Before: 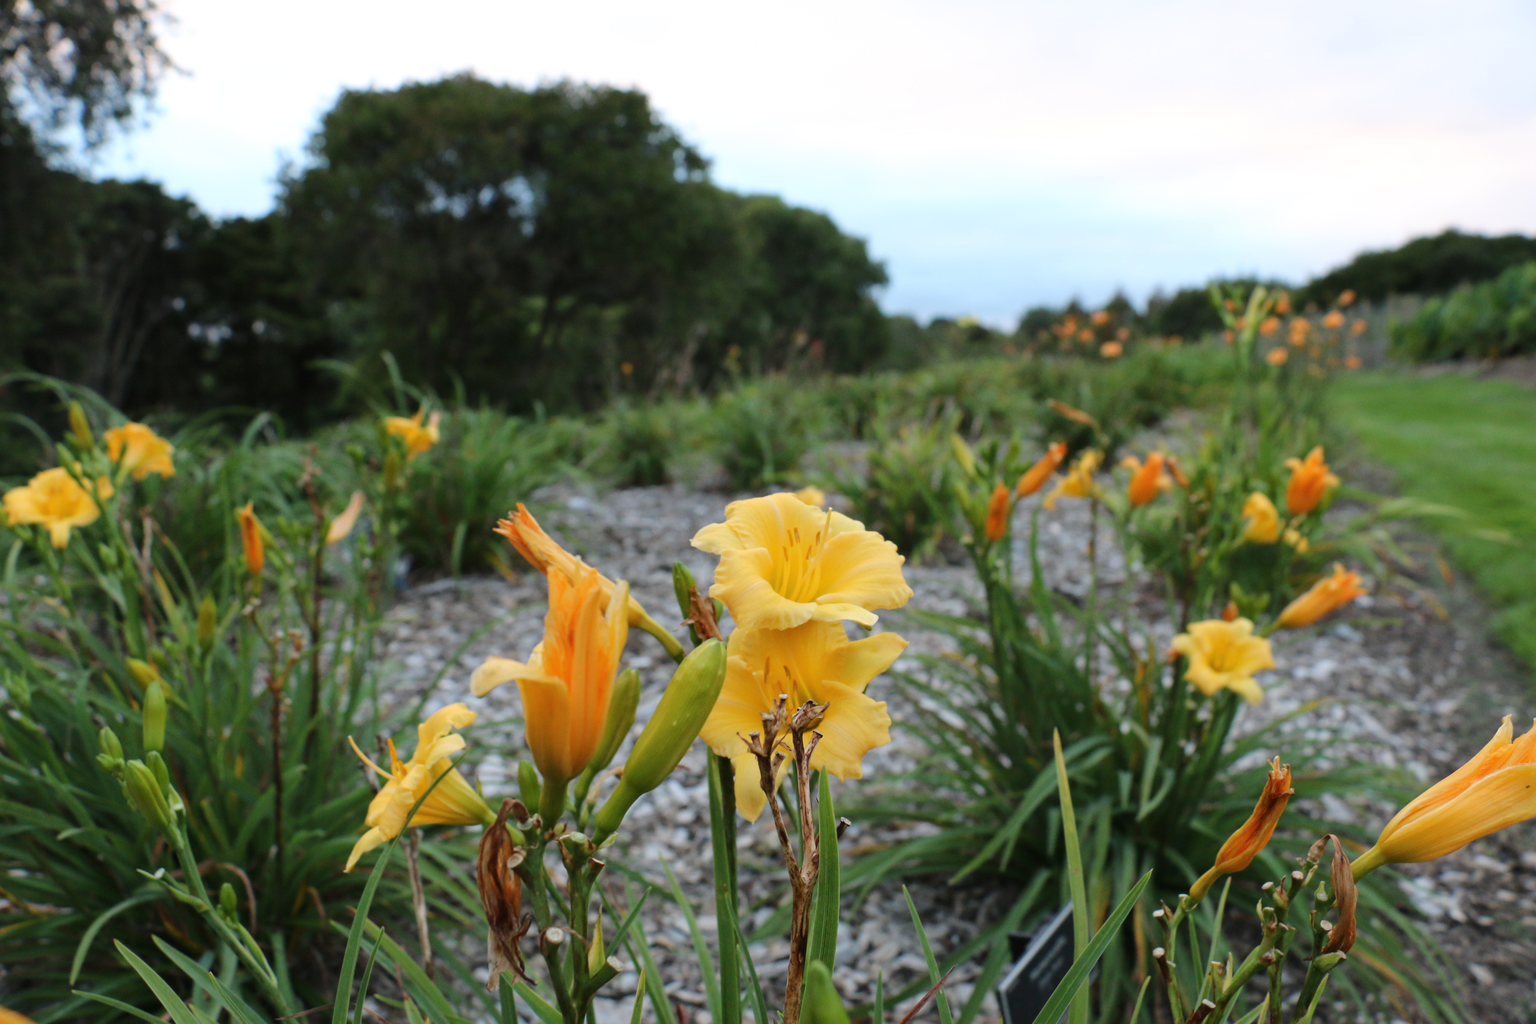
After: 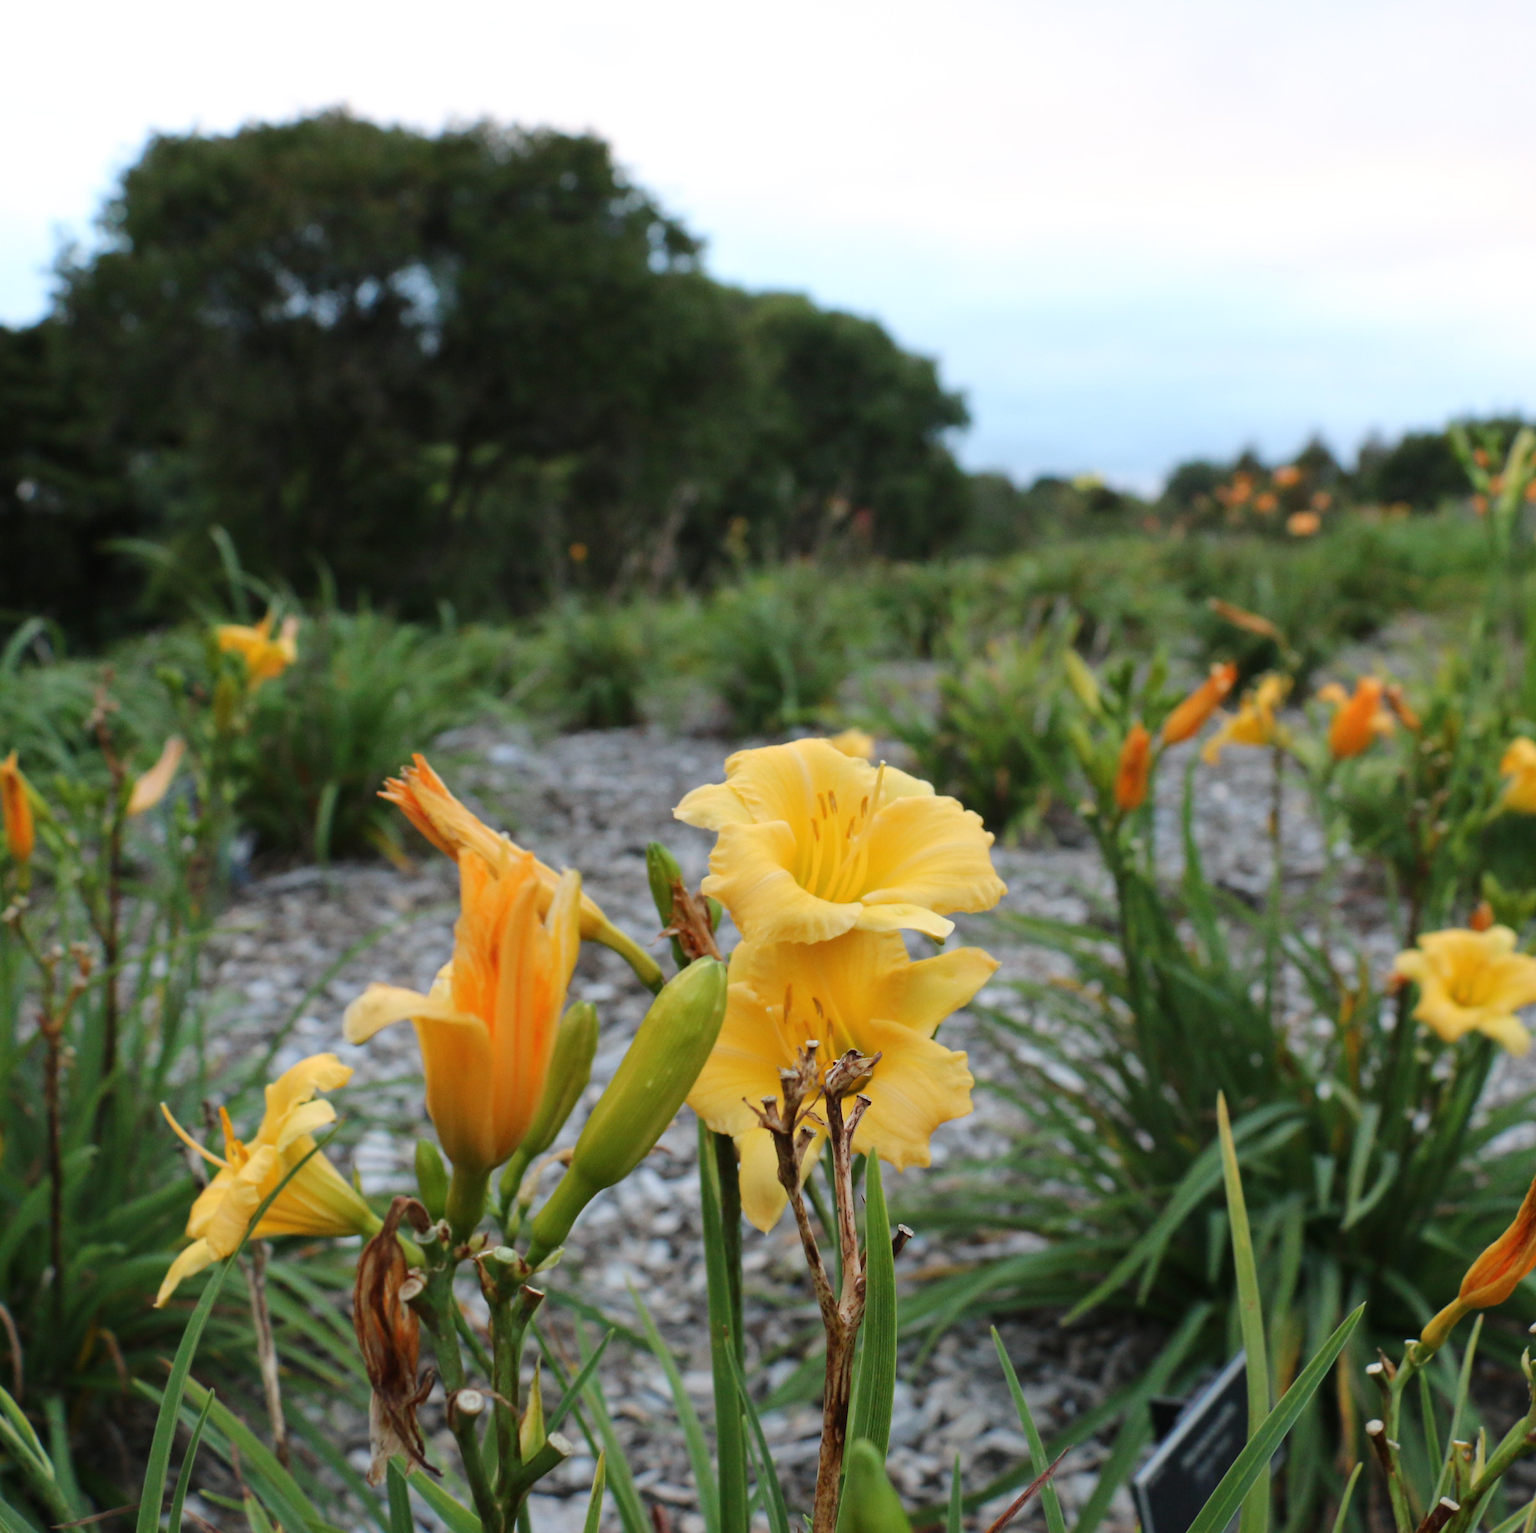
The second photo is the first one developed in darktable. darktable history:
crop and rotate: left 15.72%, right 17.515%
